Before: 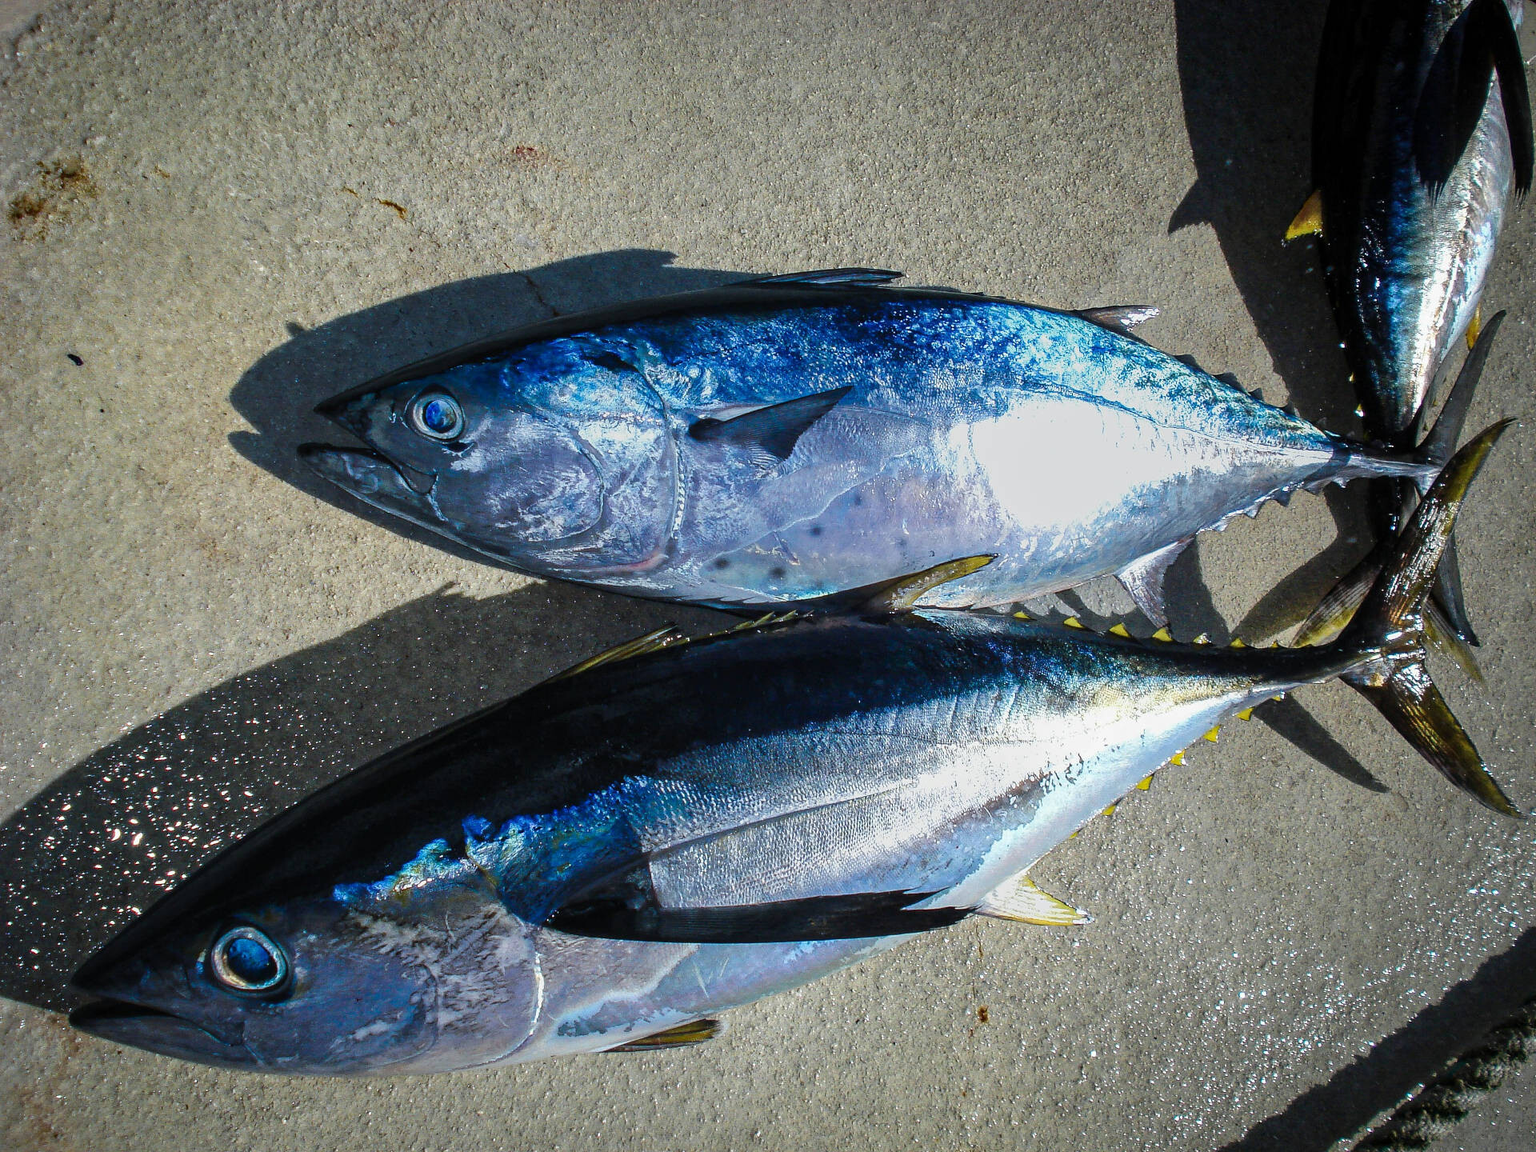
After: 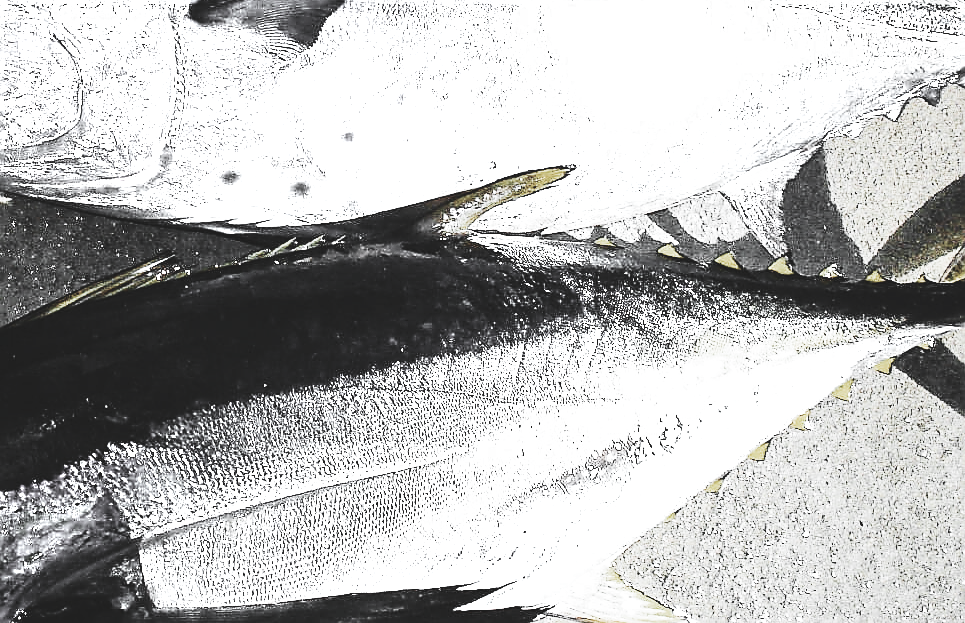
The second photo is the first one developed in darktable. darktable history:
color balance rgb: perceptual saturation grading › global saturation 20%, perceptual saturation grading › highlights -50%, perceptual saturation grading › shadows 30%, perceptual brilliance grading › global brilliance 10%, perceptual brilliance grading › shadows 15%
base curve: curves: ch0 [(0, 0) (0.036, 0.025) (0.121, 0.166) (0.206, 0.329) (0.605, 0.79) (1, 1)], preserve colors none
white balance: red 0.976, blue 1.04
contrast brightness saturation: contrast -0.15, brightness 0.05, saturation -0.12
color zones: curves: ch0 [(0, 0.613) (0.01, 0.613) (0.245, 0.448) (0.498, 0.529) (0.642, 0.665) (0.879, 0.777) (0.99, 0.613)]; ch1 [(0, 0.035) (0.121, 0.189) (0.259, 0.197) (0.415, 0.061) (0.589, 0.022) (0.732, 0.022) (0.857, 0.026) (0.991, 0.053)]
tone curve: curves: ch0 [(0, 0.058) (0.198, 0.188) (0.512, 0.582) (0.625, 0.754) (0.81, 0.934) (1, 1)], color space Lab, linked channels, preserve colors none
sharpen: radius 1.4, amount 1.25, threshold 0.7
crop: left 35.03%, top 36.625%, right 14.663%, bottom 20.057%
